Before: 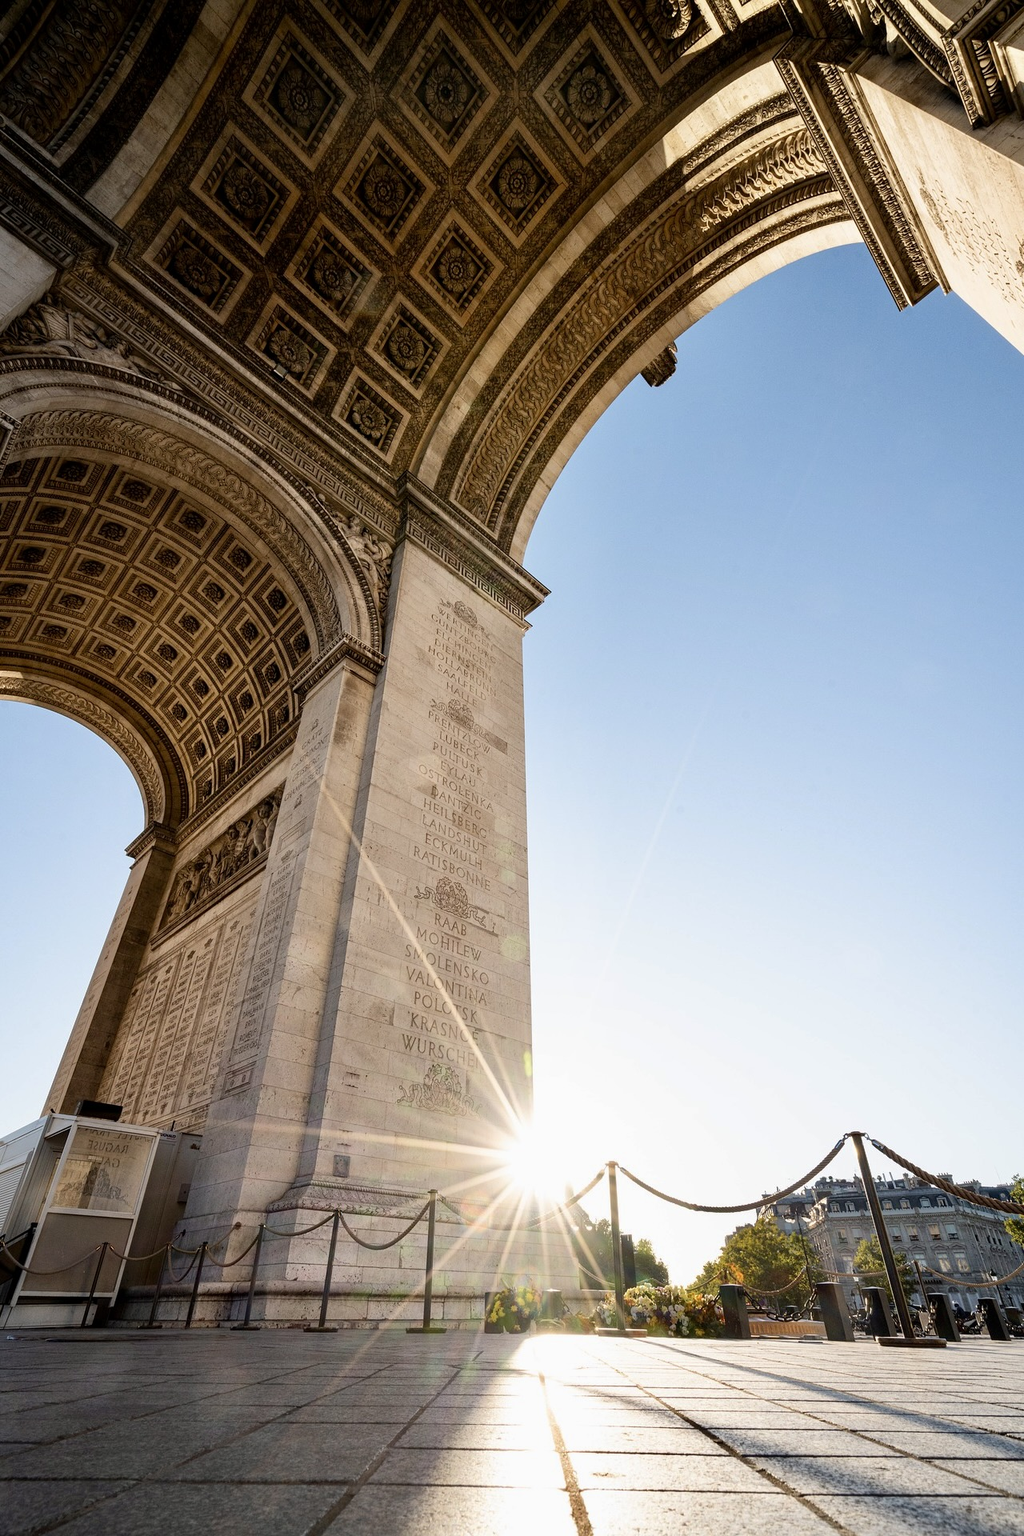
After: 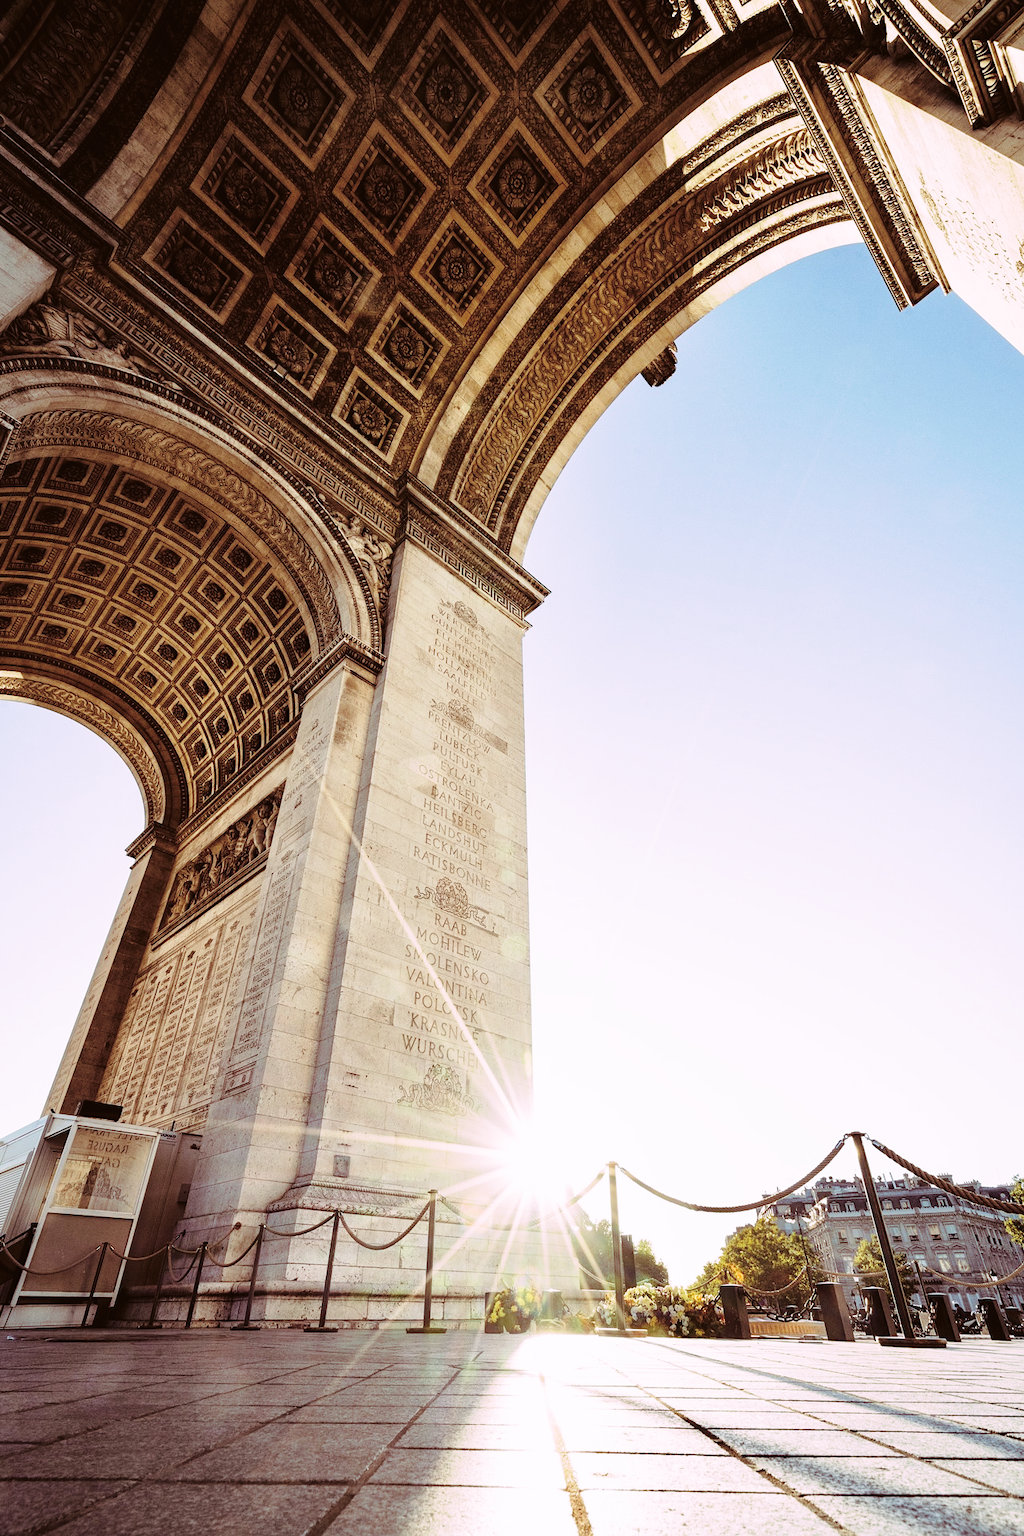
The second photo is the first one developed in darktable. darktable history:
color balance: lift [1.004, 1.002, 1.002, 0.998], gamma [1, 1.007, 1.002, 0.993], gain [1, 0.977, 1.013, 1.023], contrast -3.64%
base curve: curves: ch0 [(0, 0) (0.028, 0.03) (0.121, 0.232) (0.46, 0.748) (0.859, 0.968) (1, 1)], preserve colors none
split-toning: highlights › hue 298.8°, highlights › saturation 0.73, compress 41.76%
